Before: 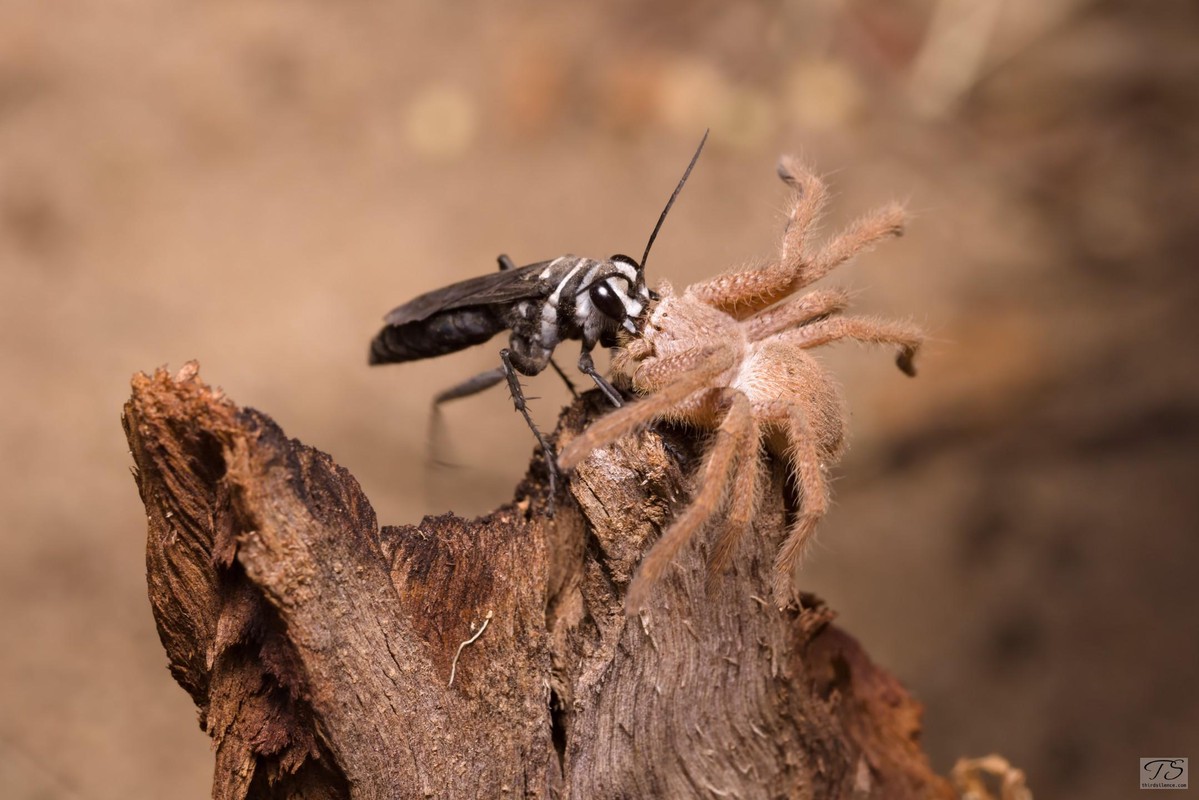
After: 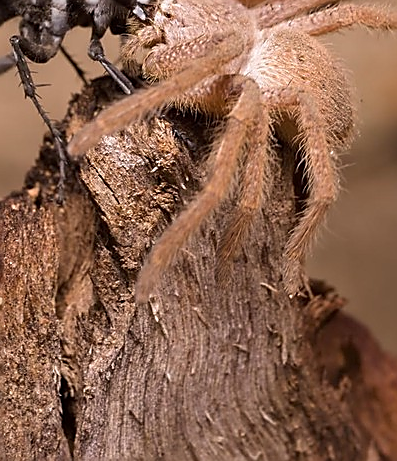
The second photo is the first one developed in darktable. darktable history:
crop: left 40.878%, top 39.176%, right 25.993%, bottom 3.081%
sharpen: radius 1.4, amount 1.25, threshold 0.7
